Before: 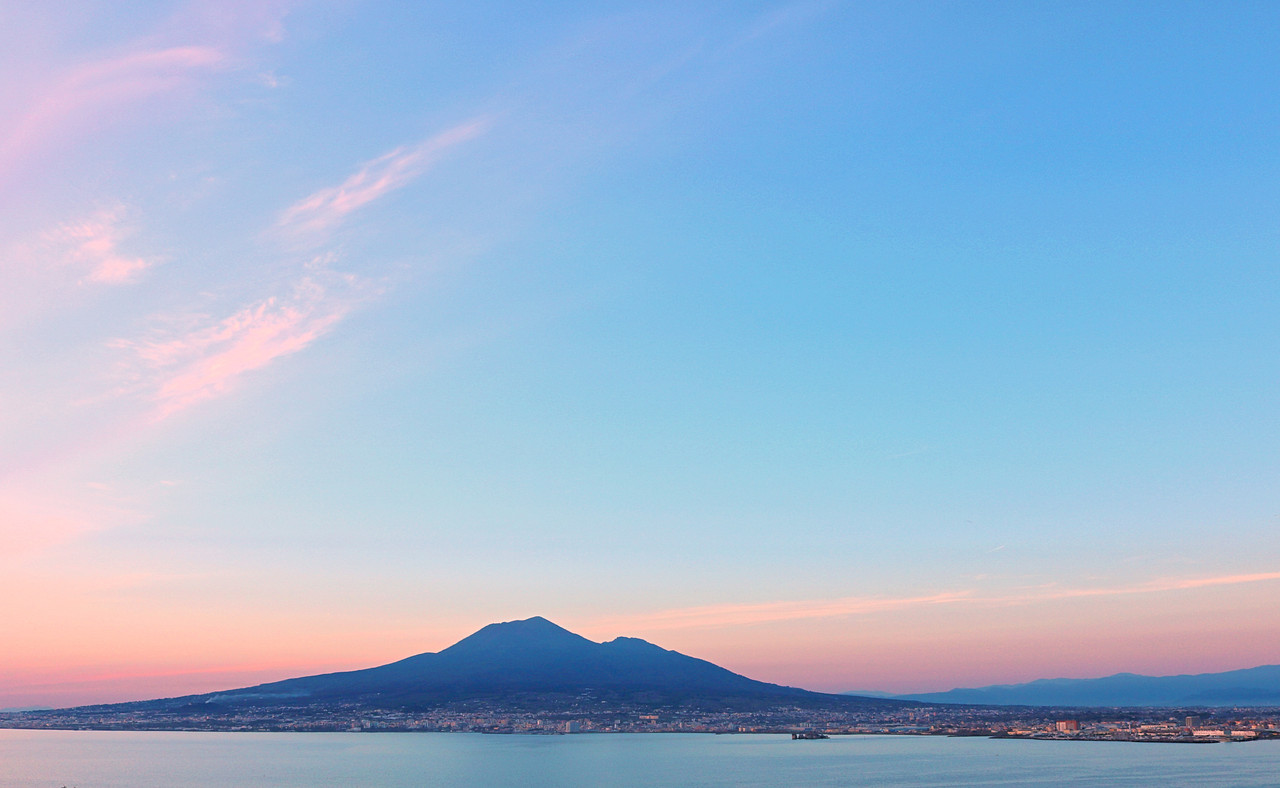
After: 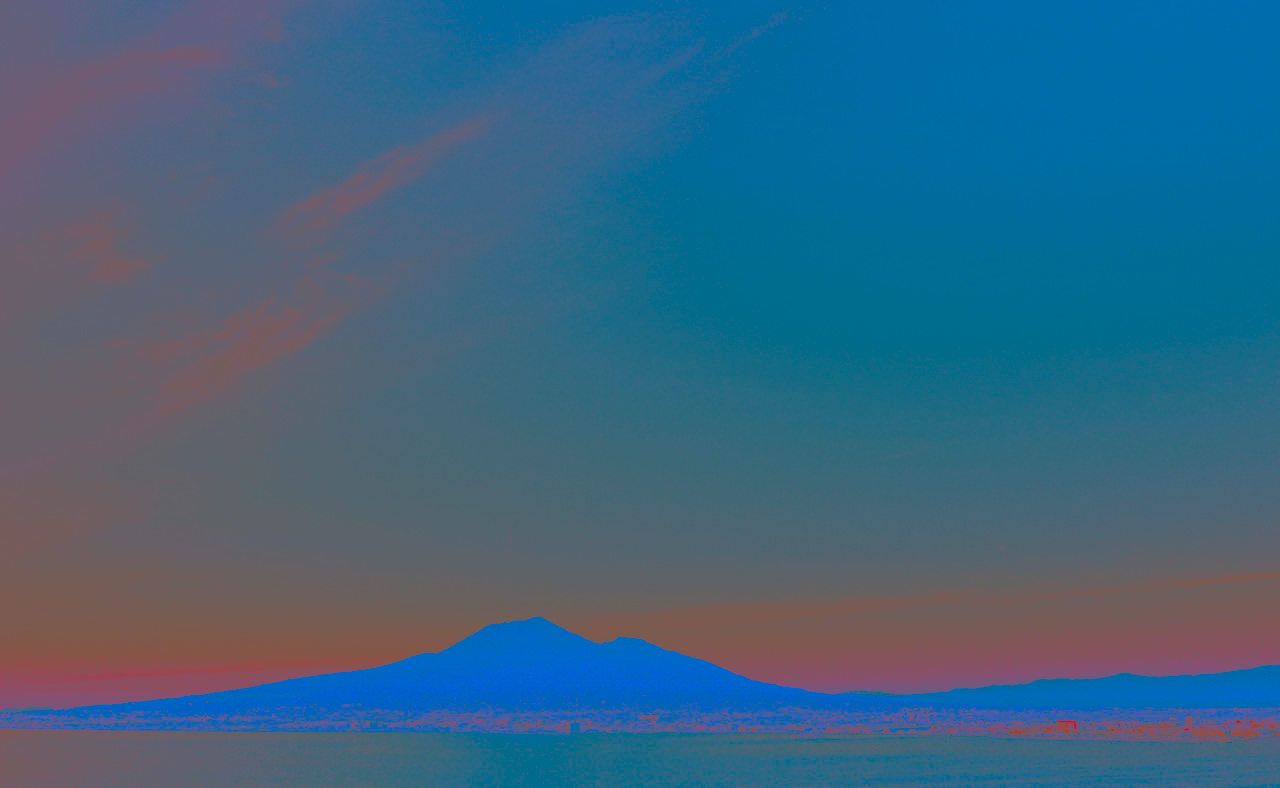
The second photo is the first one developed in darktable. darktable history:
filmic rgb: black relative exposure -7.65 EV, white relative exposure 4.56 EV, hardness 3.61, add noise in highlights 0.001, preserve chrominance no, color science v3 (2019), use custom middle-gray values true, contrast in highlights soft
contrast brightness saturation: contrast -0.976, brightness -0.161, saturation 0.746
shadows and highlights: shadows 40.11, highlights -60.09
